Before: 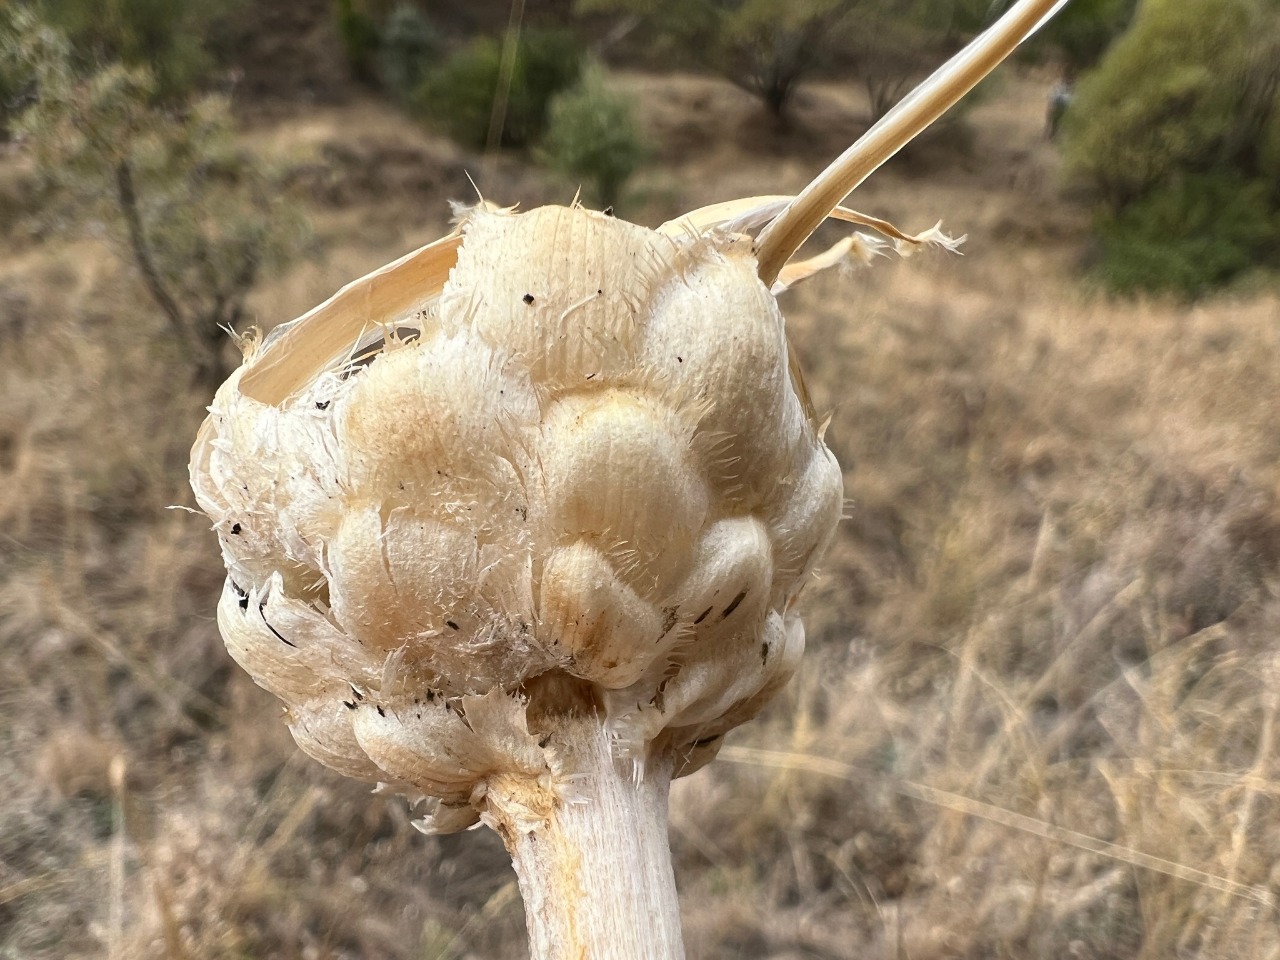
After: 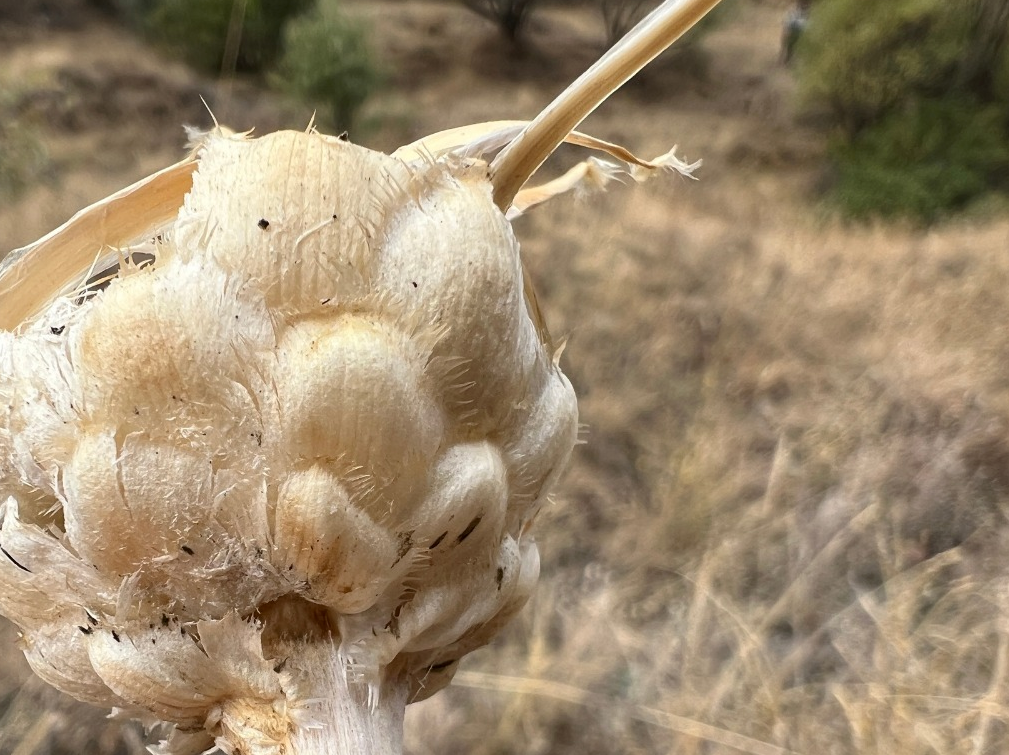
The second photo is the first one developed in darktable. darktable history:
exposure: black level correction 0.001, compensate highlight preservation false
crop and rotate: left 20.74%, top 7.912%, right 0.375%, bottom 13.378%
